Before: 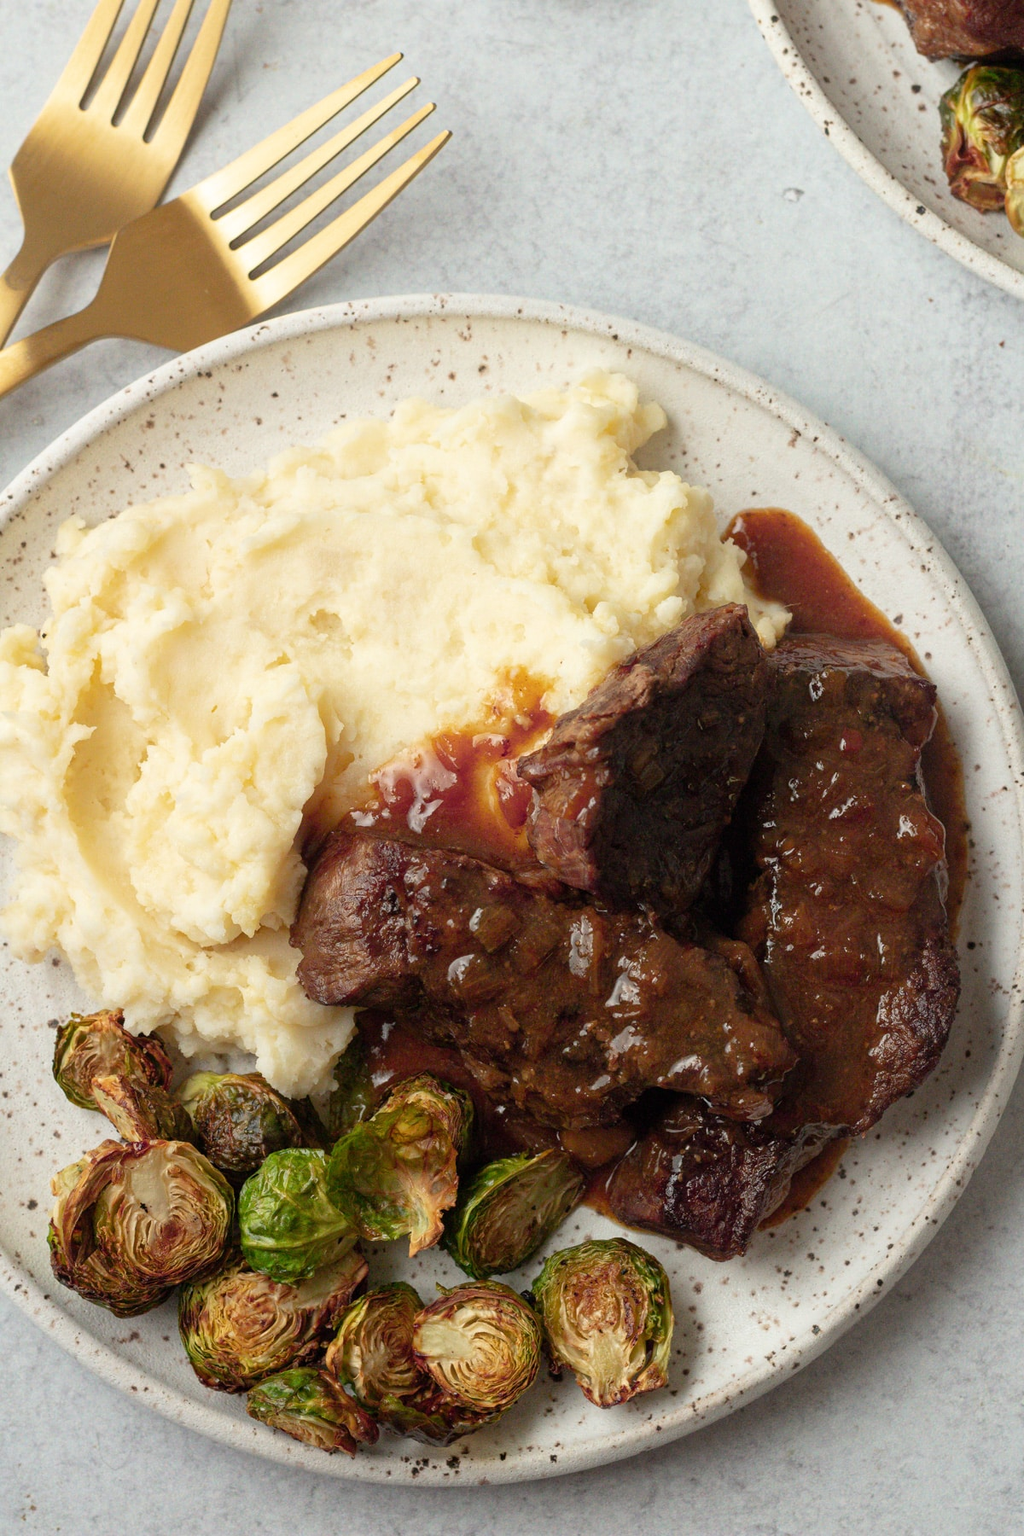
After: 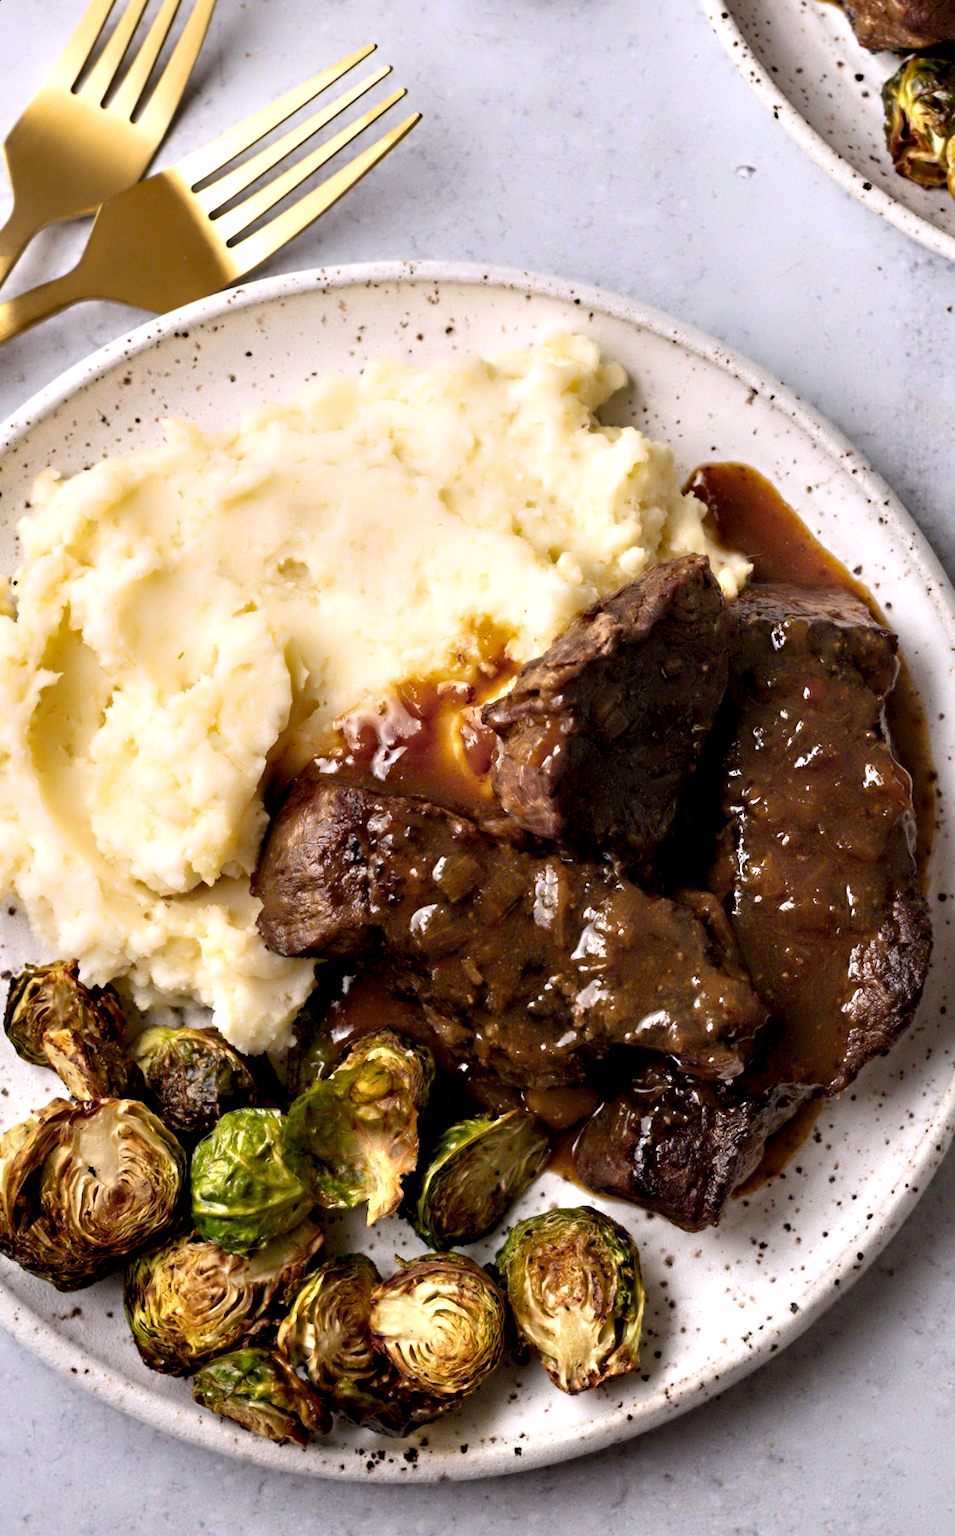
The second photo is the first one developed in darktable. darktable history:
contrast equalizer: y [[0.783, 0.666, 0.575, 0.77, 0.556, 0.501], [0.5 ×6], [0.5 ×6], [0, 0.02, 0.272, 0.399, 0.062, 0], [0 ×6]]
rotate and perspective: rotation 0.215°, lens shift (vertical) -0.139, crop left 0.069, crop right 0.939, crop top 0.002, crop bottom 0.996
color contrast: green-magenta contrast 0.85, blue-yellow contrast 1.25, unbound 0
white balance: red 1.05, blue 1.072
